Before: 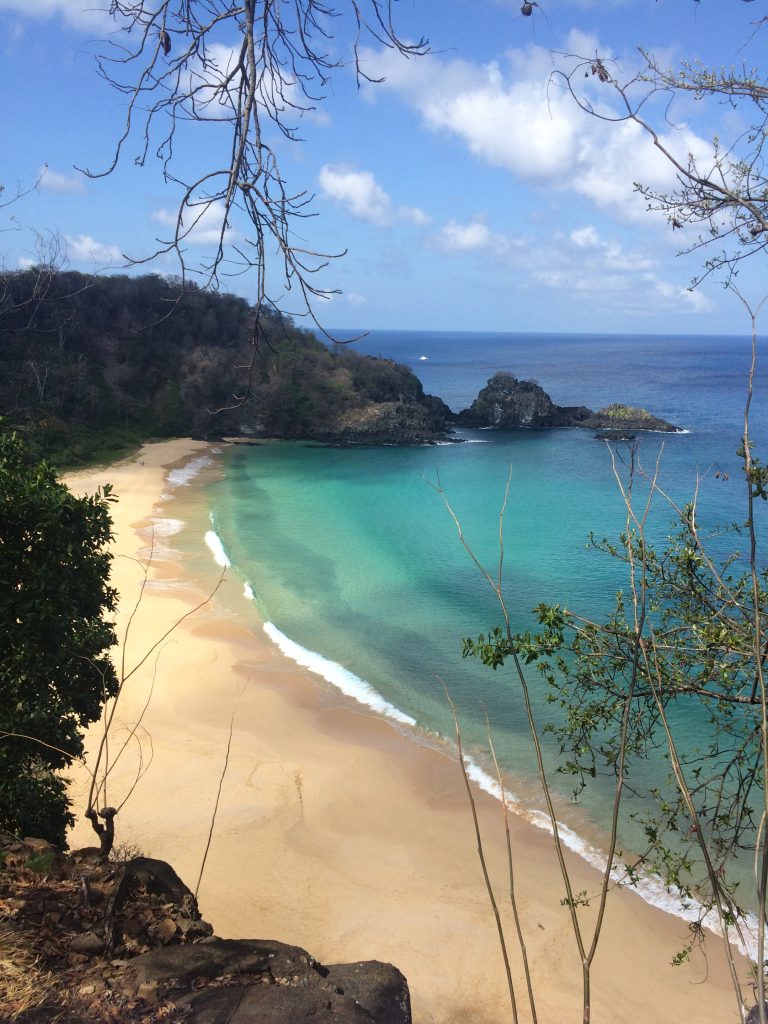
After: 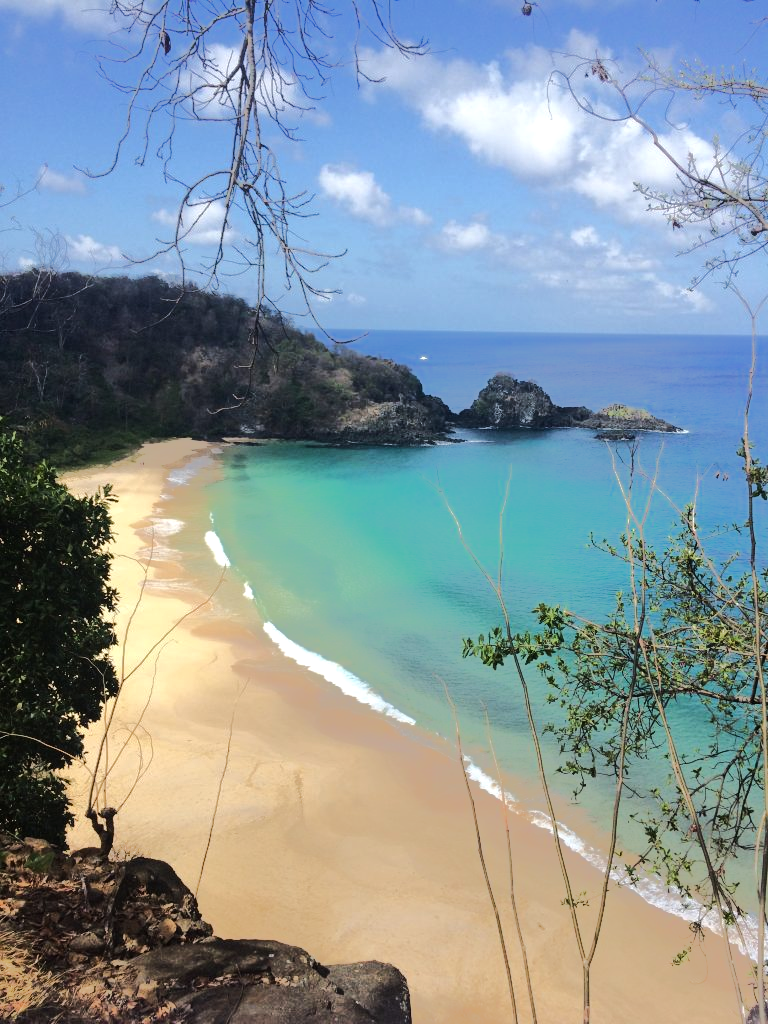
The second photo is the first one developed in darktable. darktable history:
tone equalizer: -8 EV -0.498 EV, -7 EV -0.292 EV, -6 EV -0.11 EV, -5 EV 0.383 EV, -4 EV 0.972 EV, -3 EV 0.819 EV, -2 EV -0.005 EV, -1 EV 0.139 EV, +0 EV -0.026 EV, edges refinement/feathering 500, mask exposure compensation -1.57 EV, preserve details no
